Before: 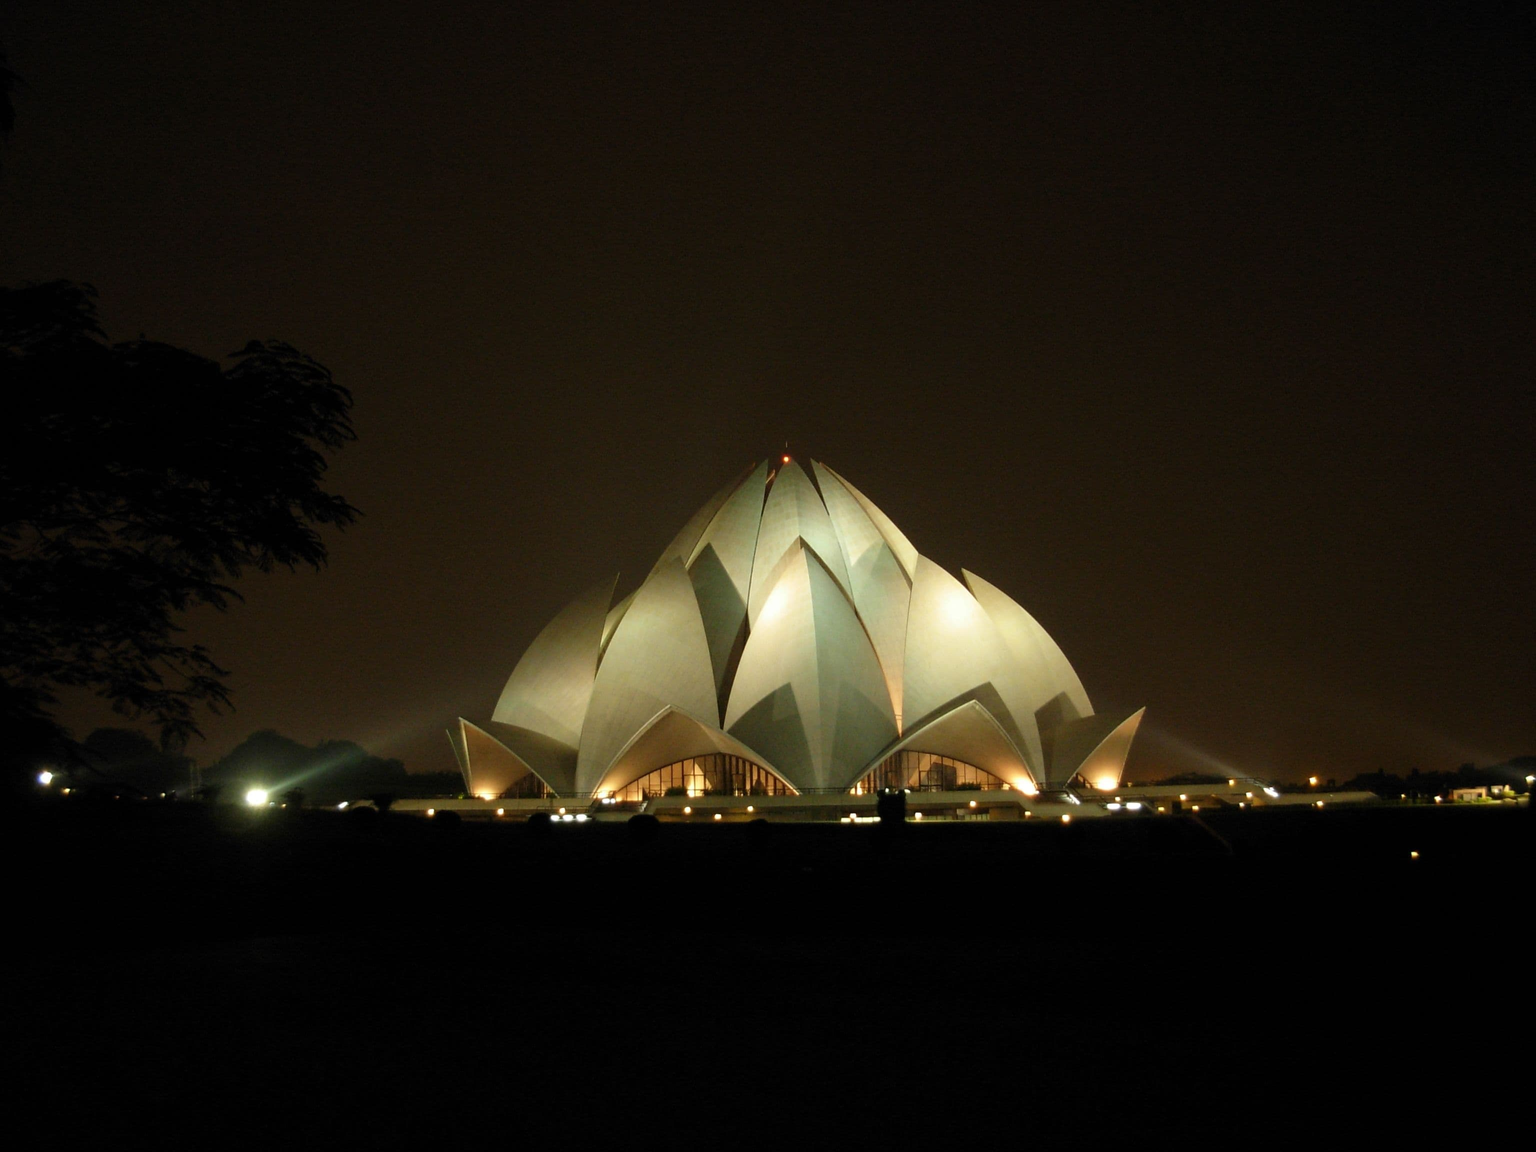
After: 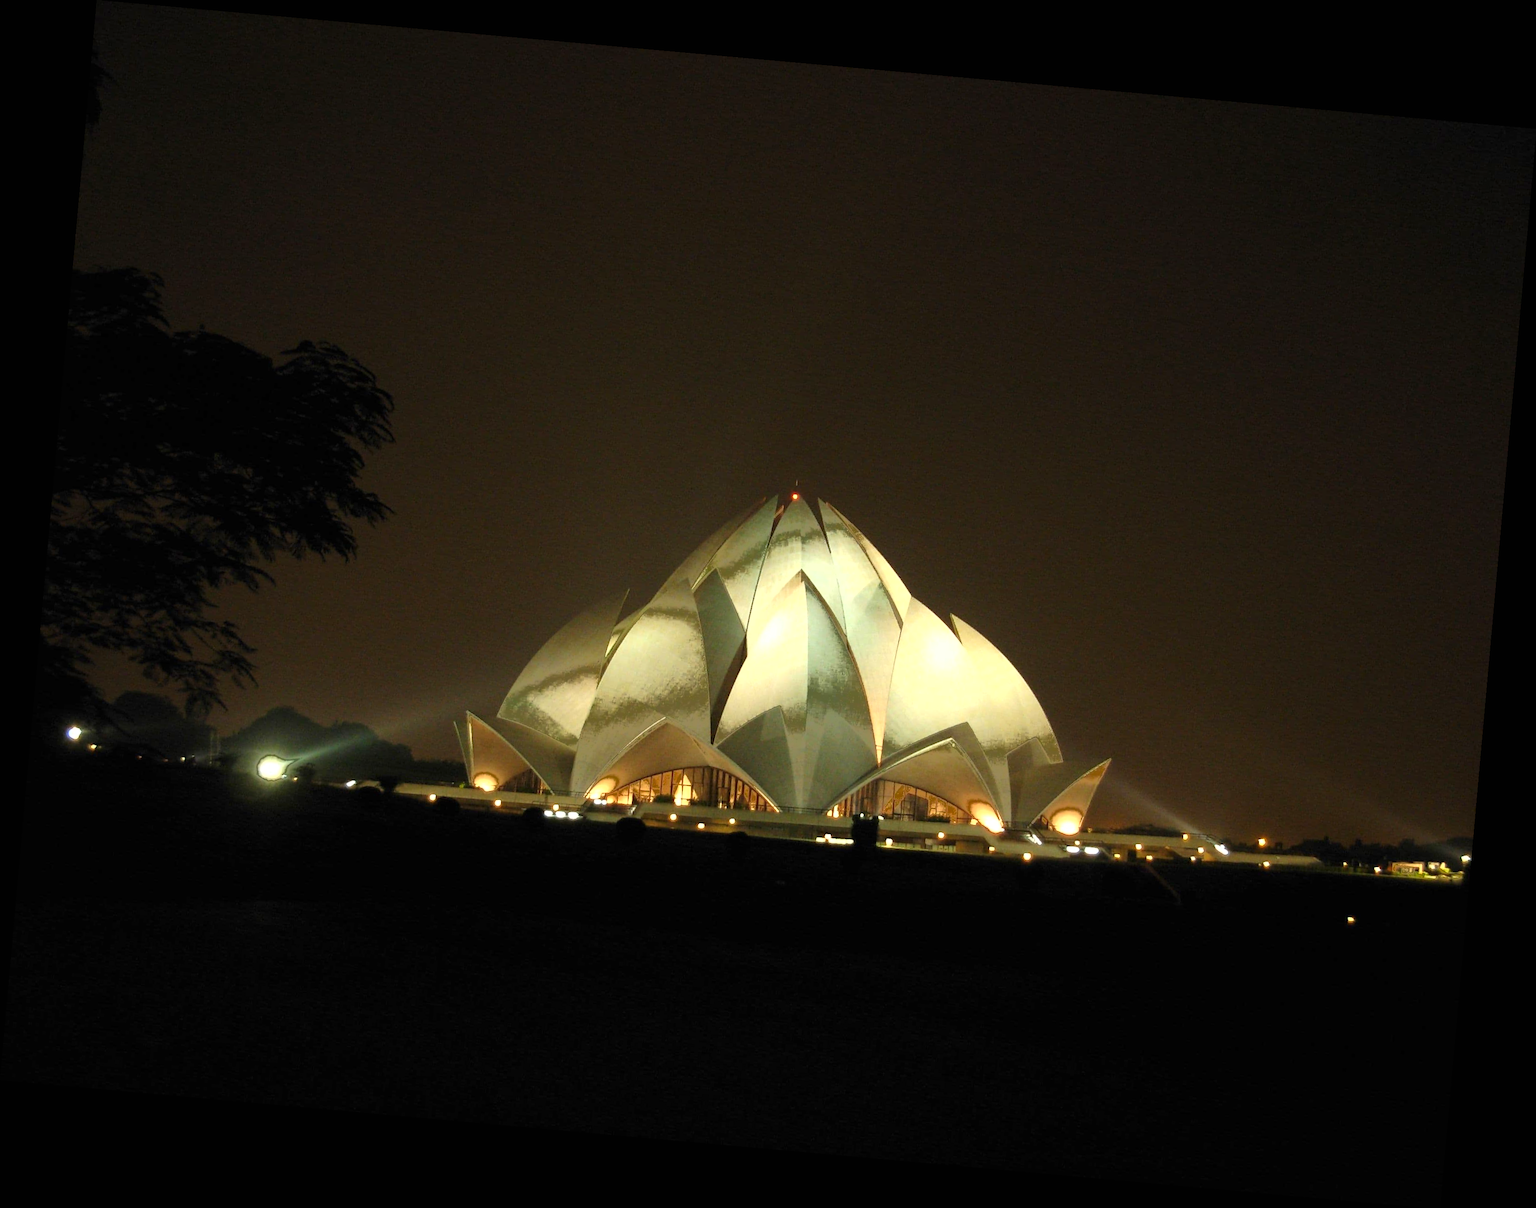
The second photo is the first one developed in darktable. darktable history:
exposure: black level correction 0, exposure 0.7 EV, compensate exposure bias true, compensate highlight preservation false
fill light: exposure -0.73 EV, center 0.69, width 2.2
rotate and perspective: rotation 5.12°, automatic cropping off
